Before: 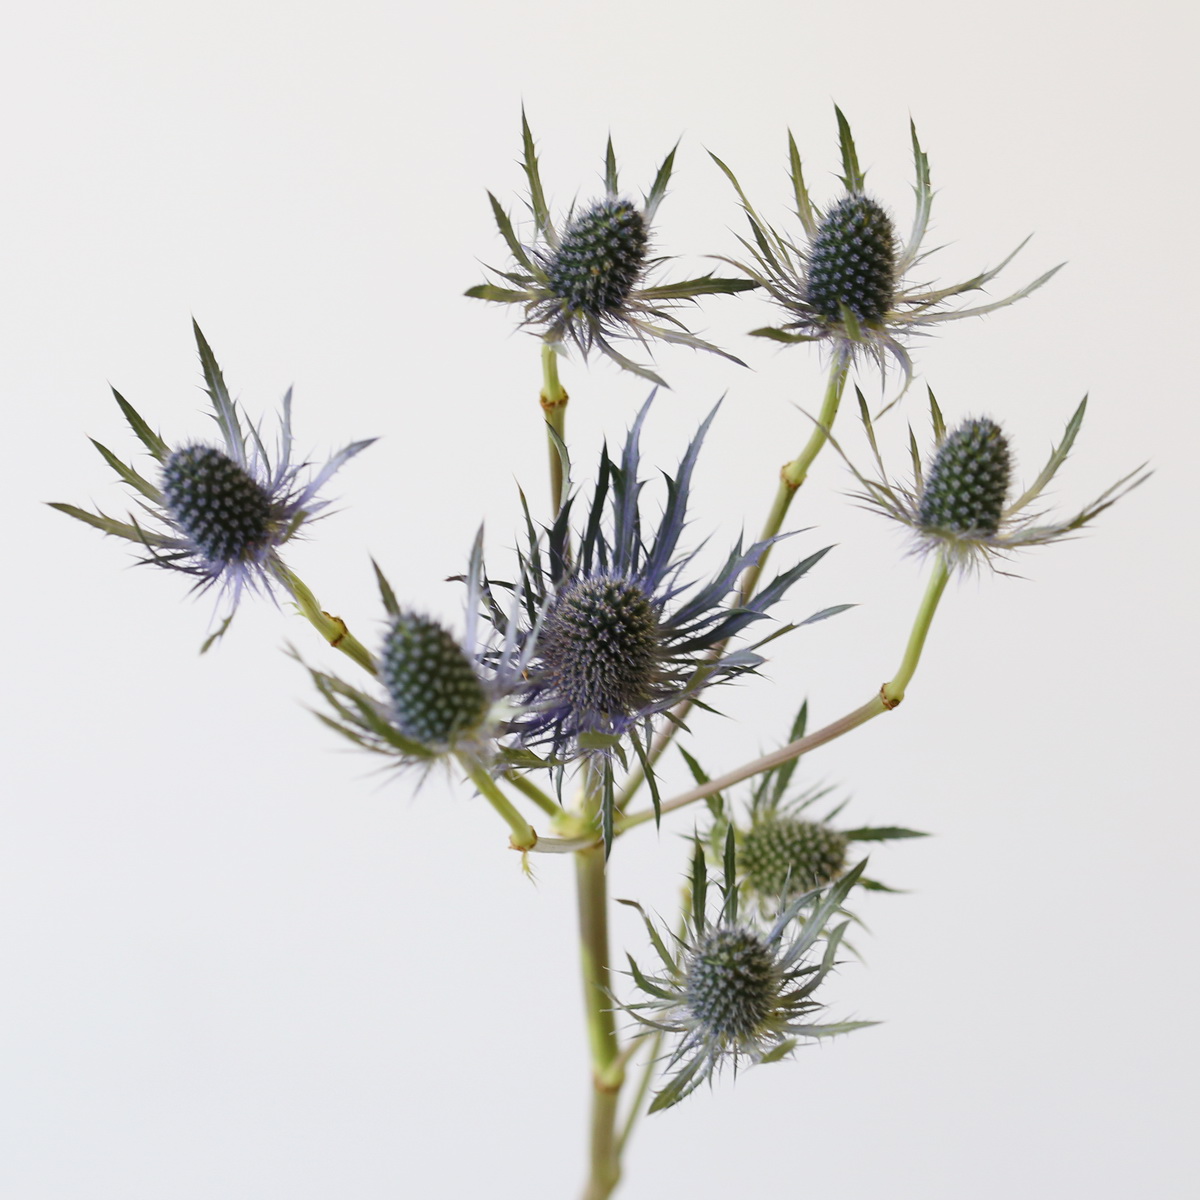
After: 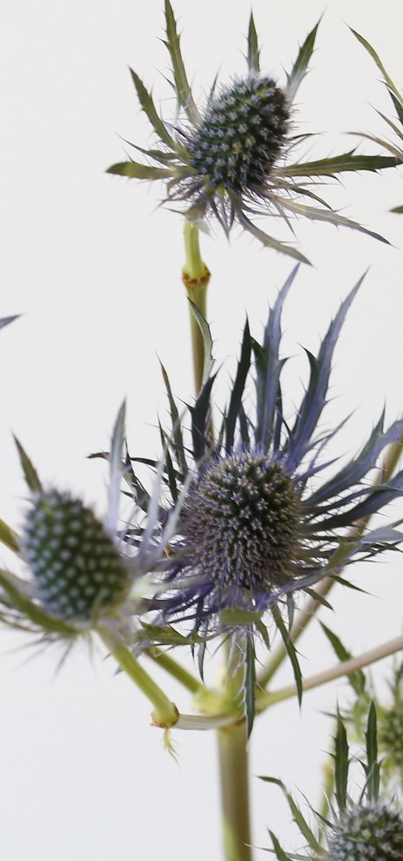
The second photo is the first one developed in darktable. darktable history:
crop and rotate: left 29.869%, top 10.319%, right 36.524%, bottom 17.85%
